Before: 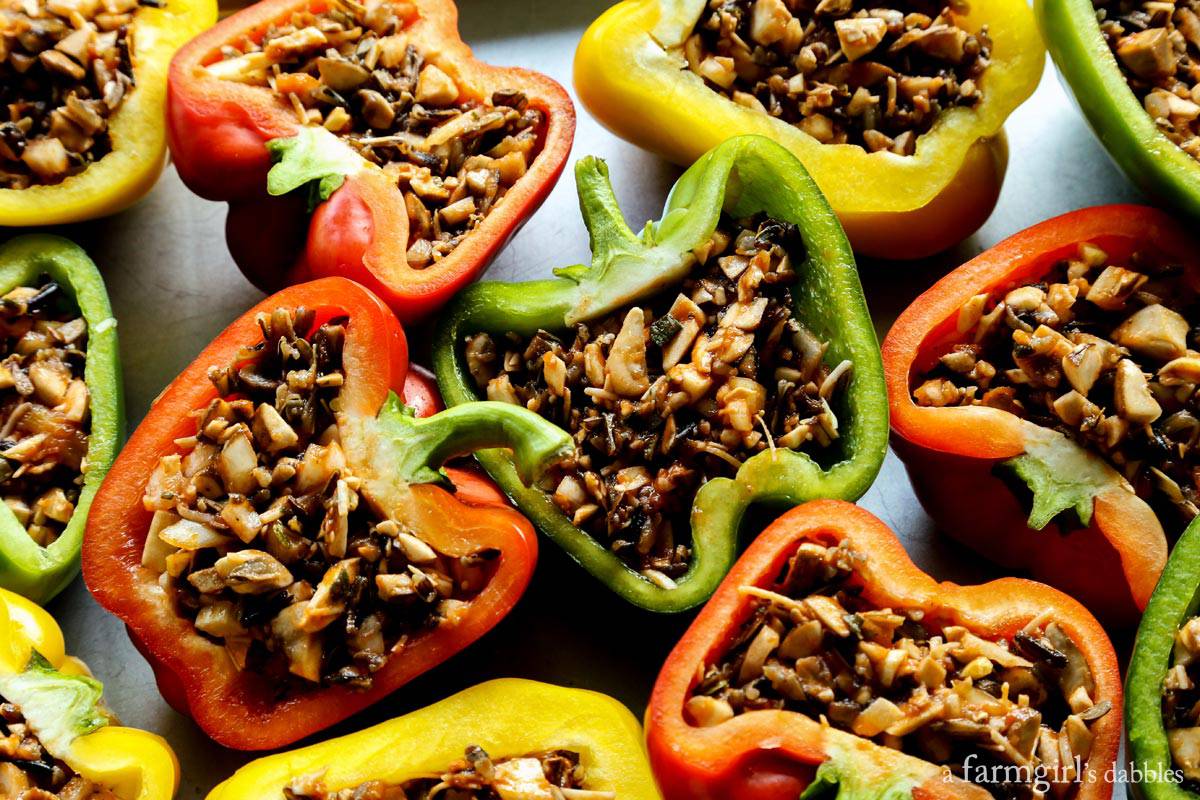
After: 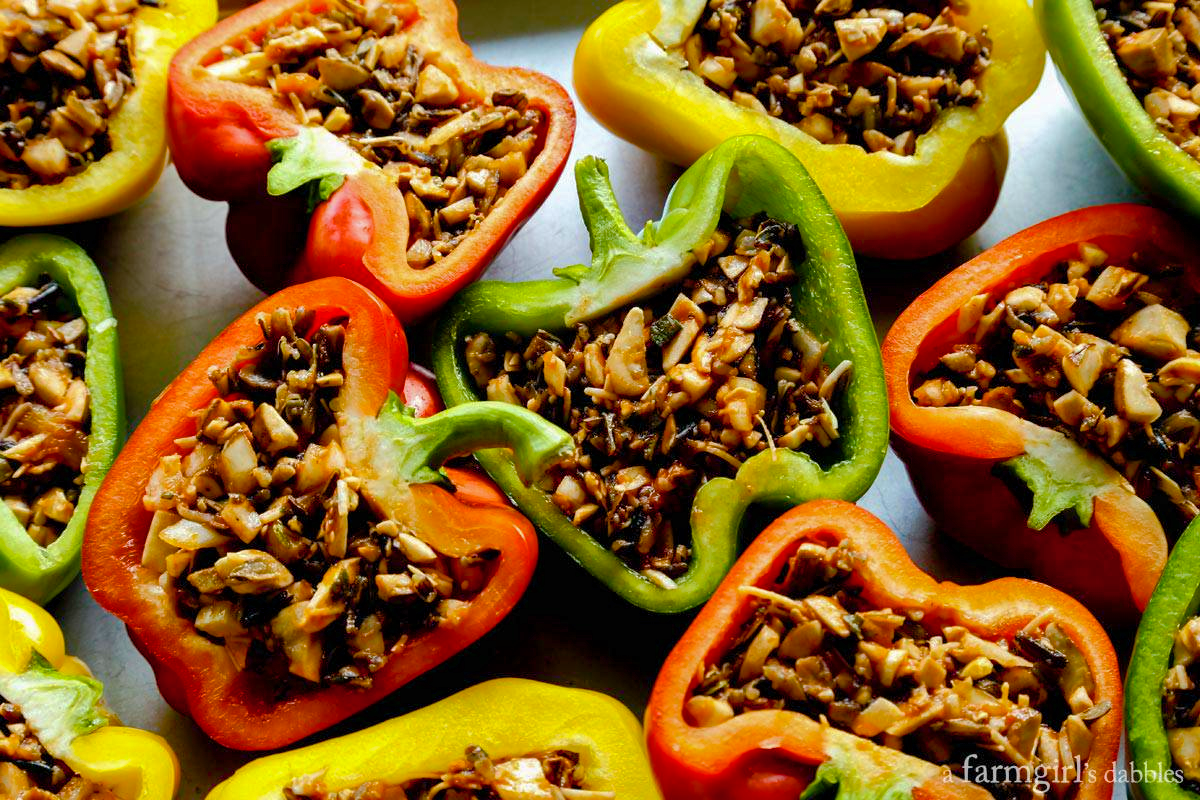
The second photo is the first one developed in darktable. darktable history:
color balance rgb: linear chroma grading › mid-tones 7.514%, perceptual saturation grading › global saturation 23.94%, perceptual saturation grading › highlights -23.725%, perceptual saturation grading › mid-tones 24.407%, perceptual saturation grading › shadows 40.582%
shadows and highlights: on, module defaults
